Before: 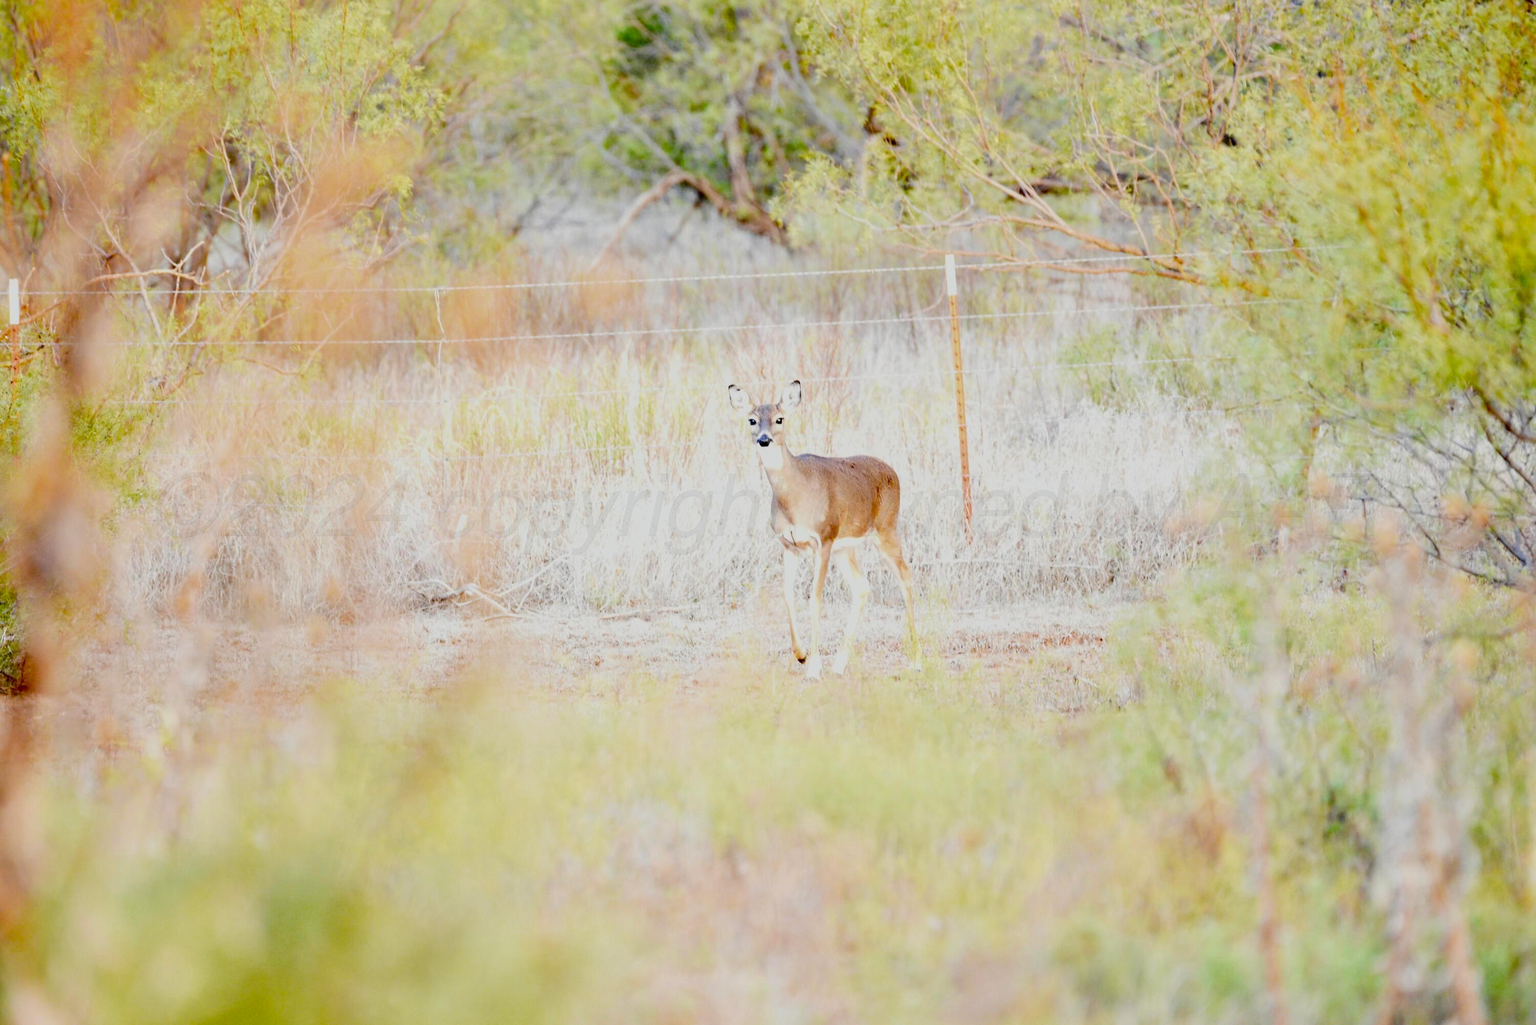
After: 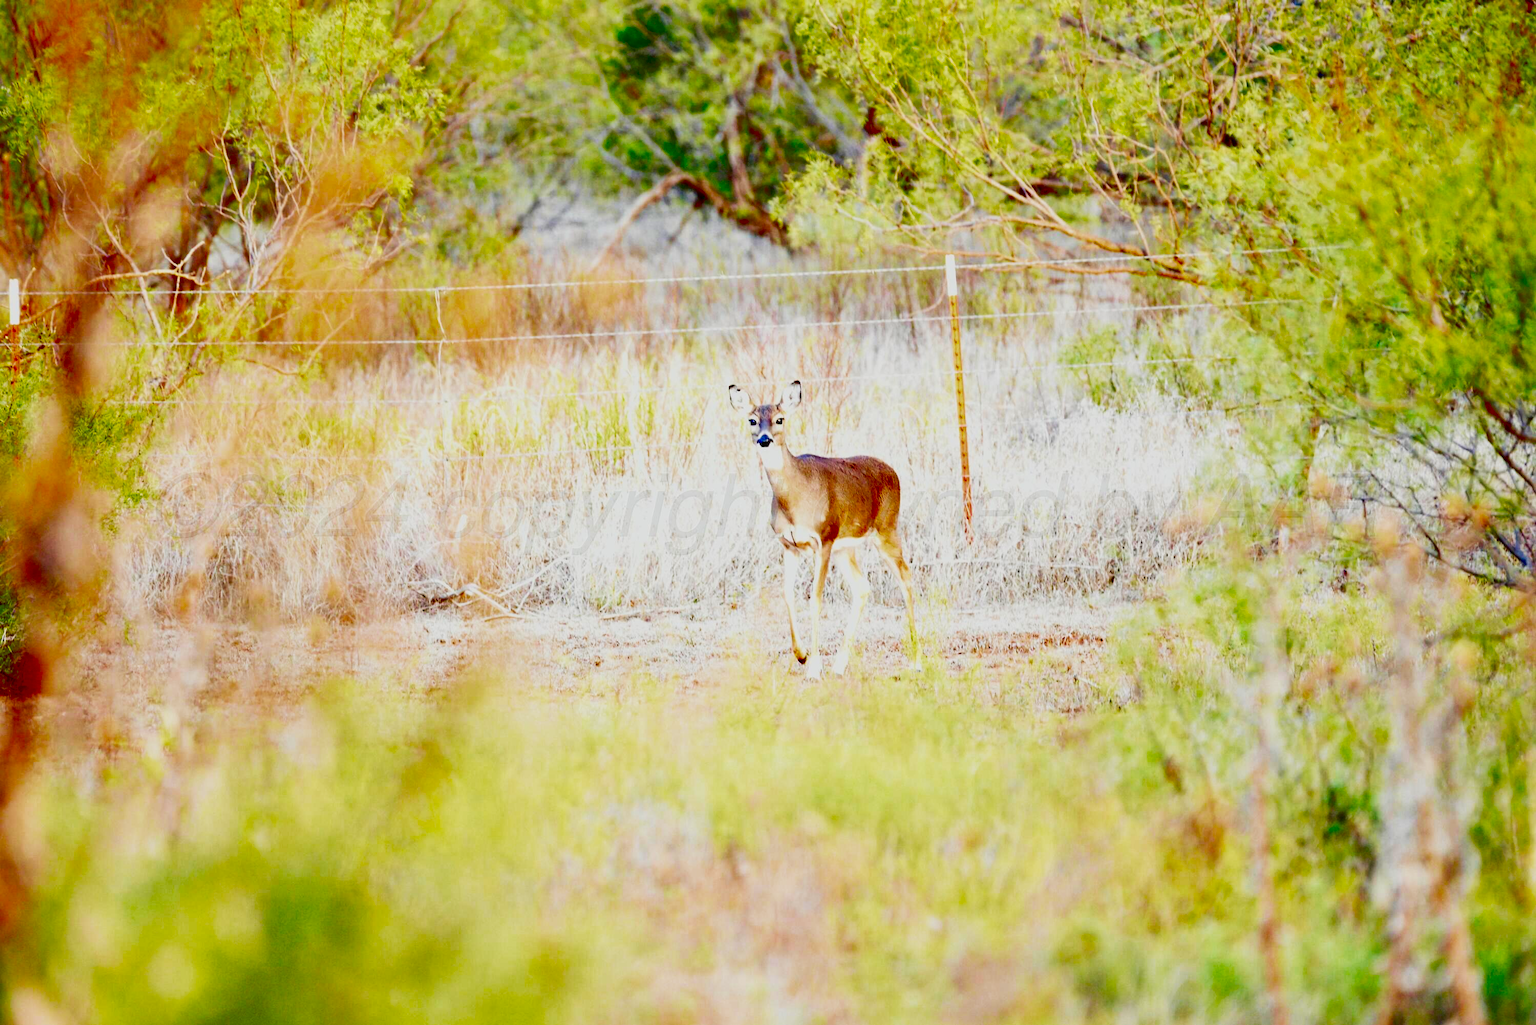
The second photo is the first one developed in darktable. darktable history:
velvia: on, module defaults
contrast brightness saturation: brightness -0.982, saturation 0.988
base curve: curves: ch0 [(0, 0) (0.028, 0.03) (0.121, 0.232) (0.46, 0.748) (0.859, 0.968) (1, 1)], preserve colors none
